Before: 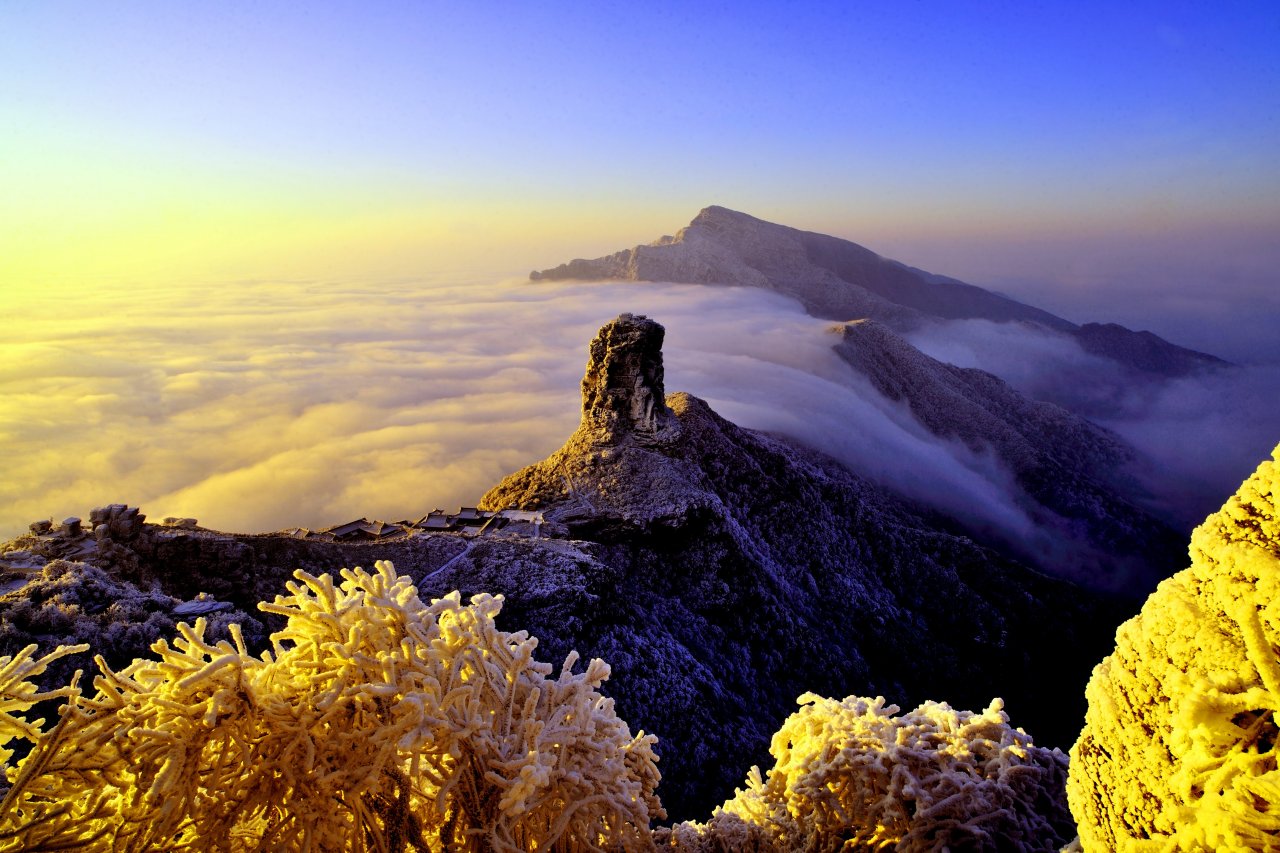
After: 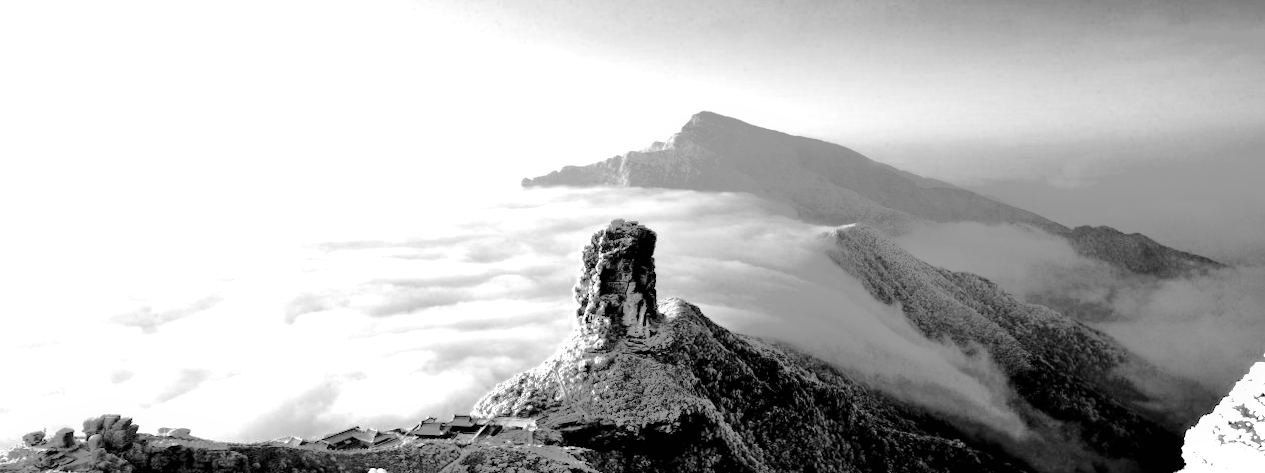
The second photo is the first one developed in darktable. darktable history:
shadows and highlights: shadows 62.66, white point adjustment 0.37, highlights -34.44, compress 83.82%
crop and rotate: top 10.605%, bottom 33.274%
rotate and perspective: rotation -0.45°, automatic cropping original format, crop left 0.008, crop right 0.992, crop top 0.012, crop bottom 0.988
contrast brightness saturation: contrast 0.03, brightness -0.04
white balance: red 4.26, blue 1.802
monochrome: on, module defaults
filmic rgb: threshold 3 EV, hardness 4.17, latitude 50%, contrast 1.1, preserve chrominance max RGB, color science v6 (2022), contrast in shadows safe, contrast in highlights safe, enable highlight reconstruction true
color balance rgb: perceptual saturation grading › global saturation 40%, global vibrance 15%
